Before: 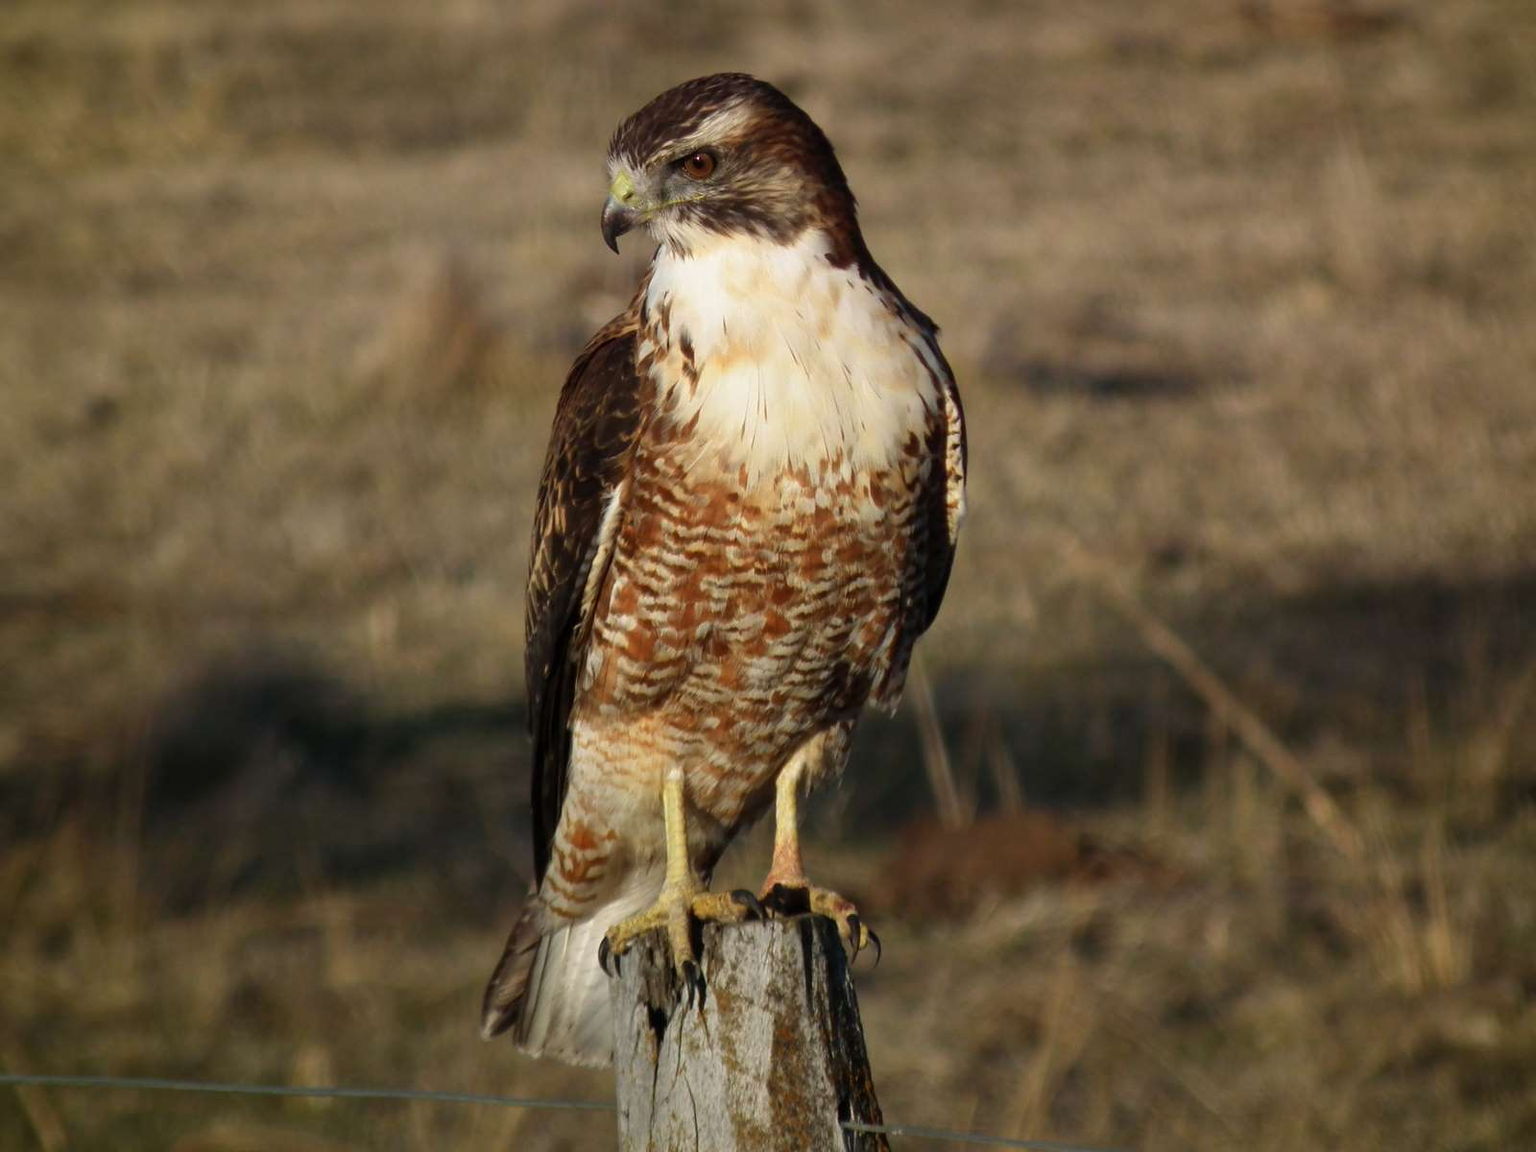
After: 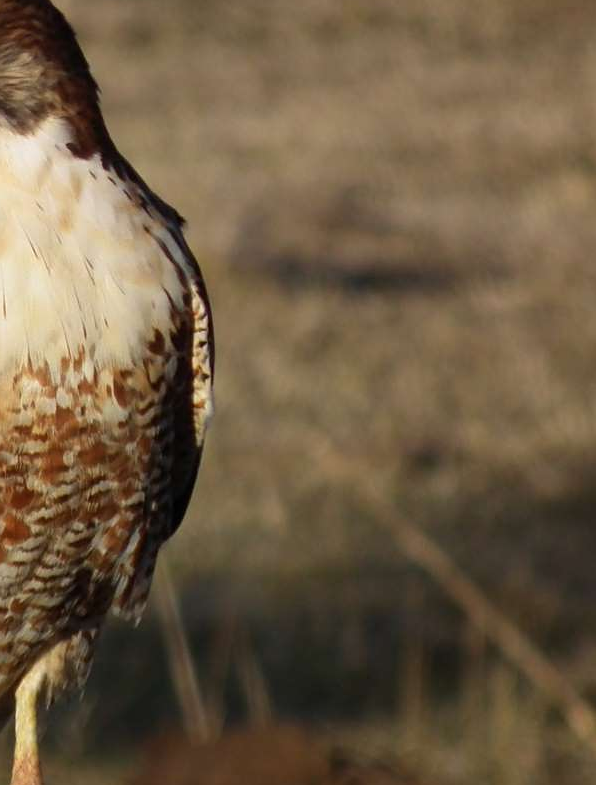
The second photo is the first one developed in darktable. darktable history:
sharpen: amount 0.202
crop and rotate: left 49.605%, top 10.151%, right 13.138%, bottom 24.429%
